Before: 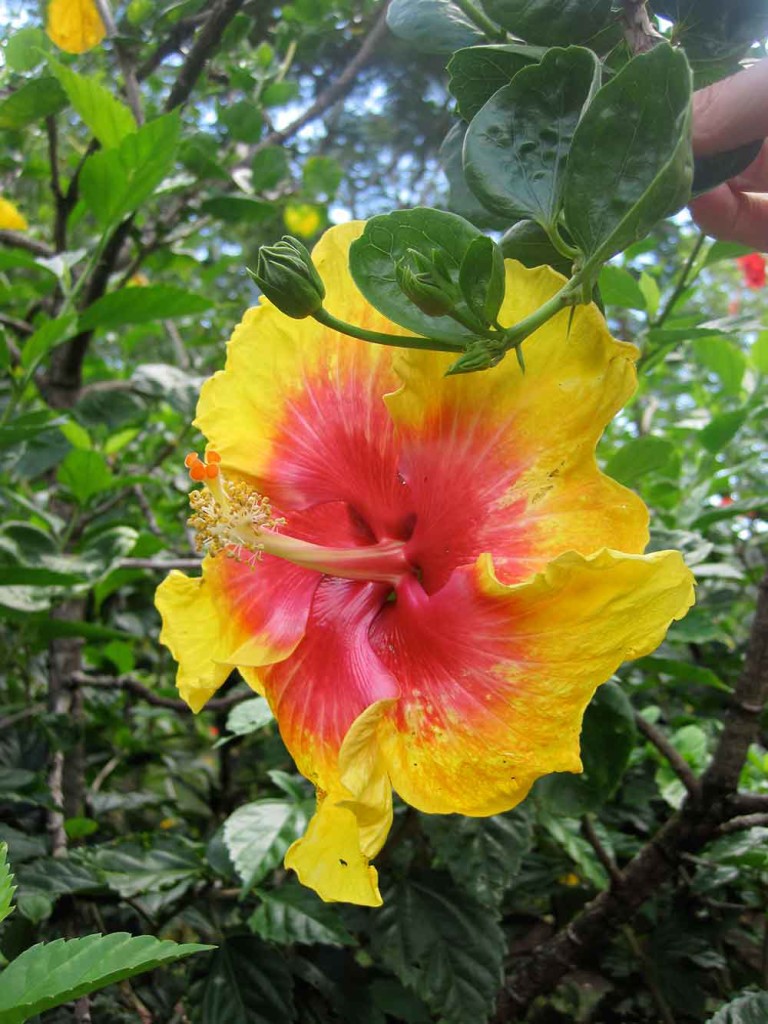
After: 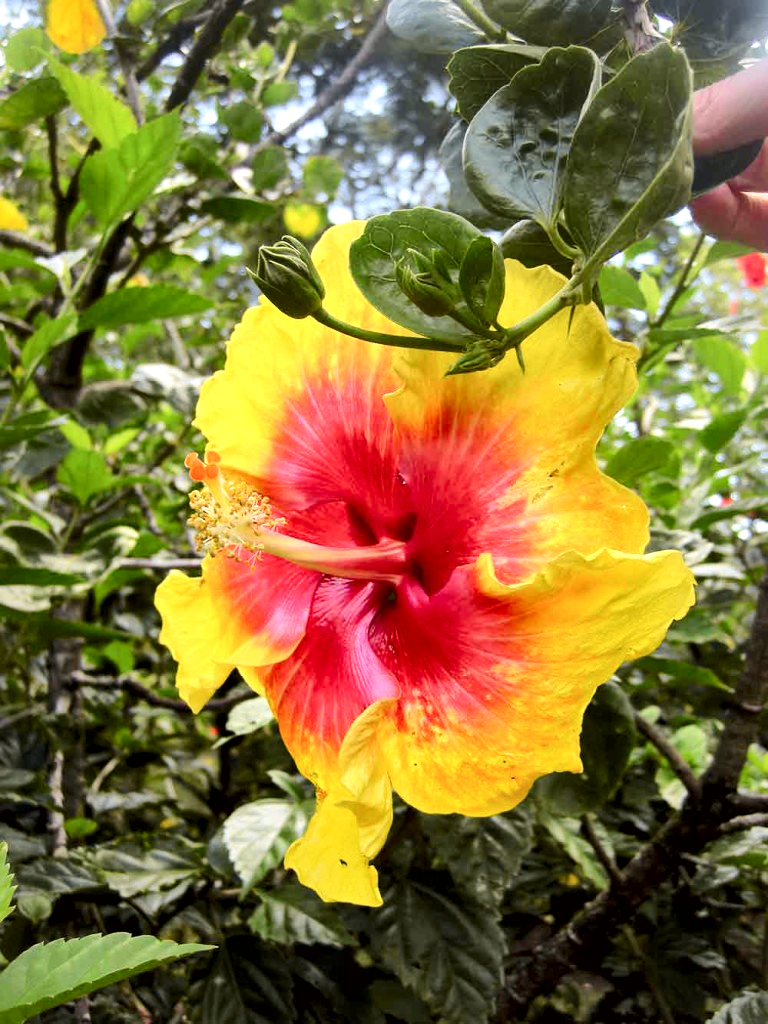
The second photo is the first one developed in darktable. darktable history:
tone curve: curves: ch0 [(0, 0) (0.239, 0.248) (0.508, 0.606) (0.828, 0.878) (1, 1)]; ch1 [(0, 0) (0.401, 0.42) (0.442, 0.47) (0.492, 0.498) (0.511, 0.516) (0.555, 0.586) (0.681, 0.739) (1, 1)]; ch2 [(0, 0) (0.411, 0.433) (0.5, 0.504) (0.545, 0.574) (1, 1)], color space Lab, independent channels, preserve colors none
local contrast: mode bilateral grid, contrast 70, coarseness 75, detail 180%, midtone range 0.2
